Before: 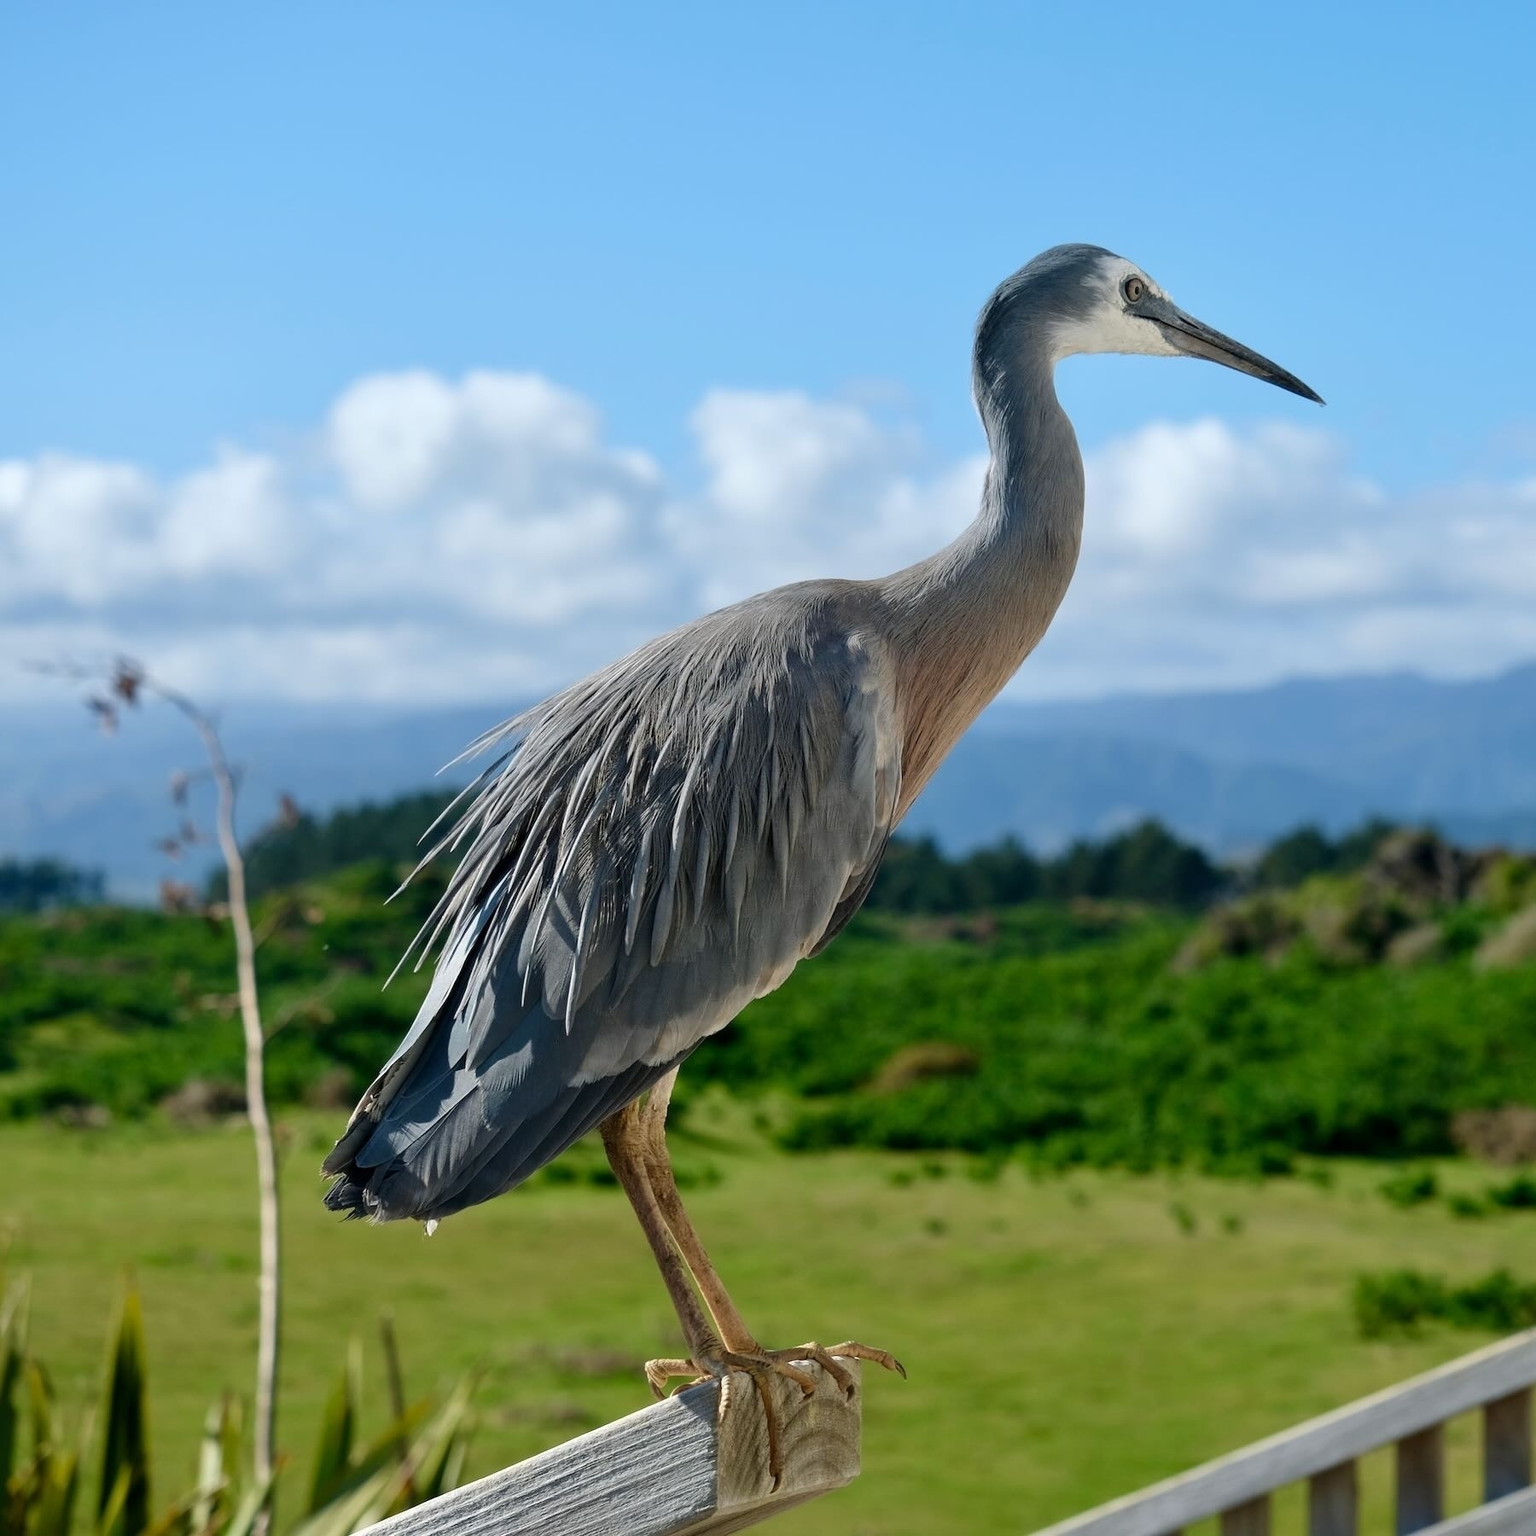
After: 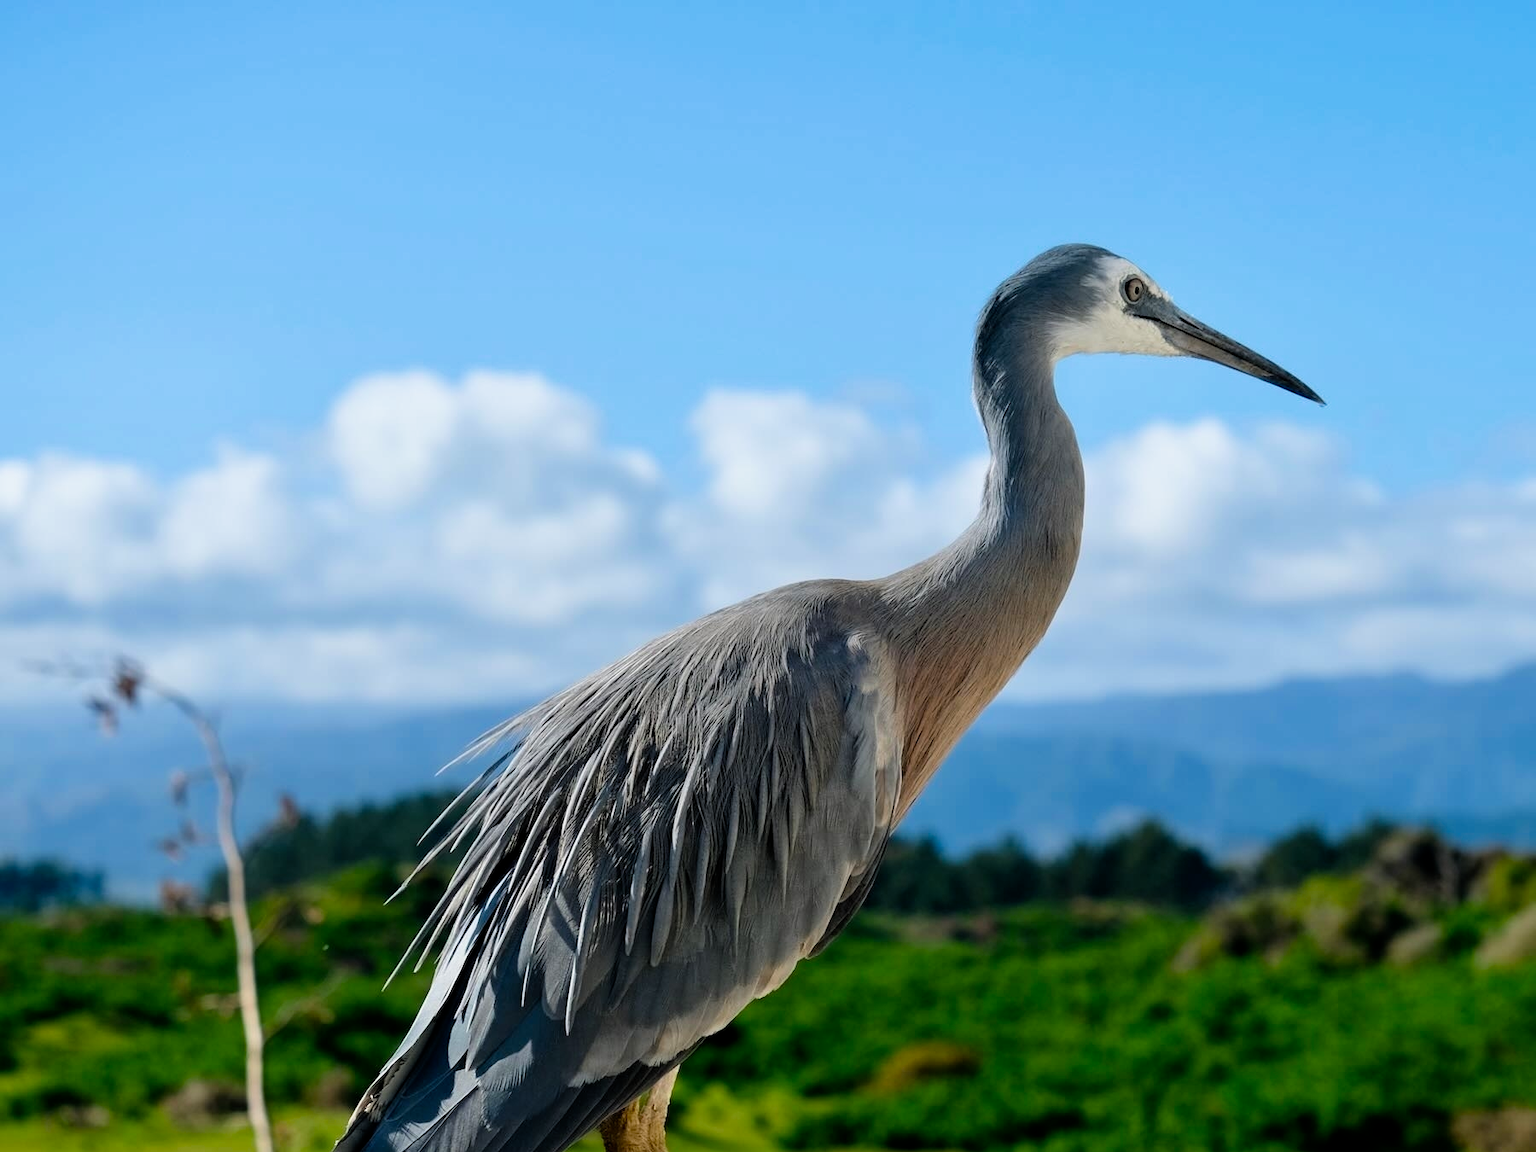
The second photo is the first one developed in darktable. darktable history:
crop: bottom 24.988%
filmic rgb: black relative exposure -12 EV, white relative exposure 2.8 EV, threshold 3 EV, target black luminance 0%, hardness 8.06, latitude 70.41%, contrast 1.14, highlights saturation mix 10%, shadows ↔ highlights balance -0.388%, color science v4 (2020), iterations of high-quality reconstruction 10, contrast in shadows soft, contrast in highlights soft, enable highlight reconstruction true
